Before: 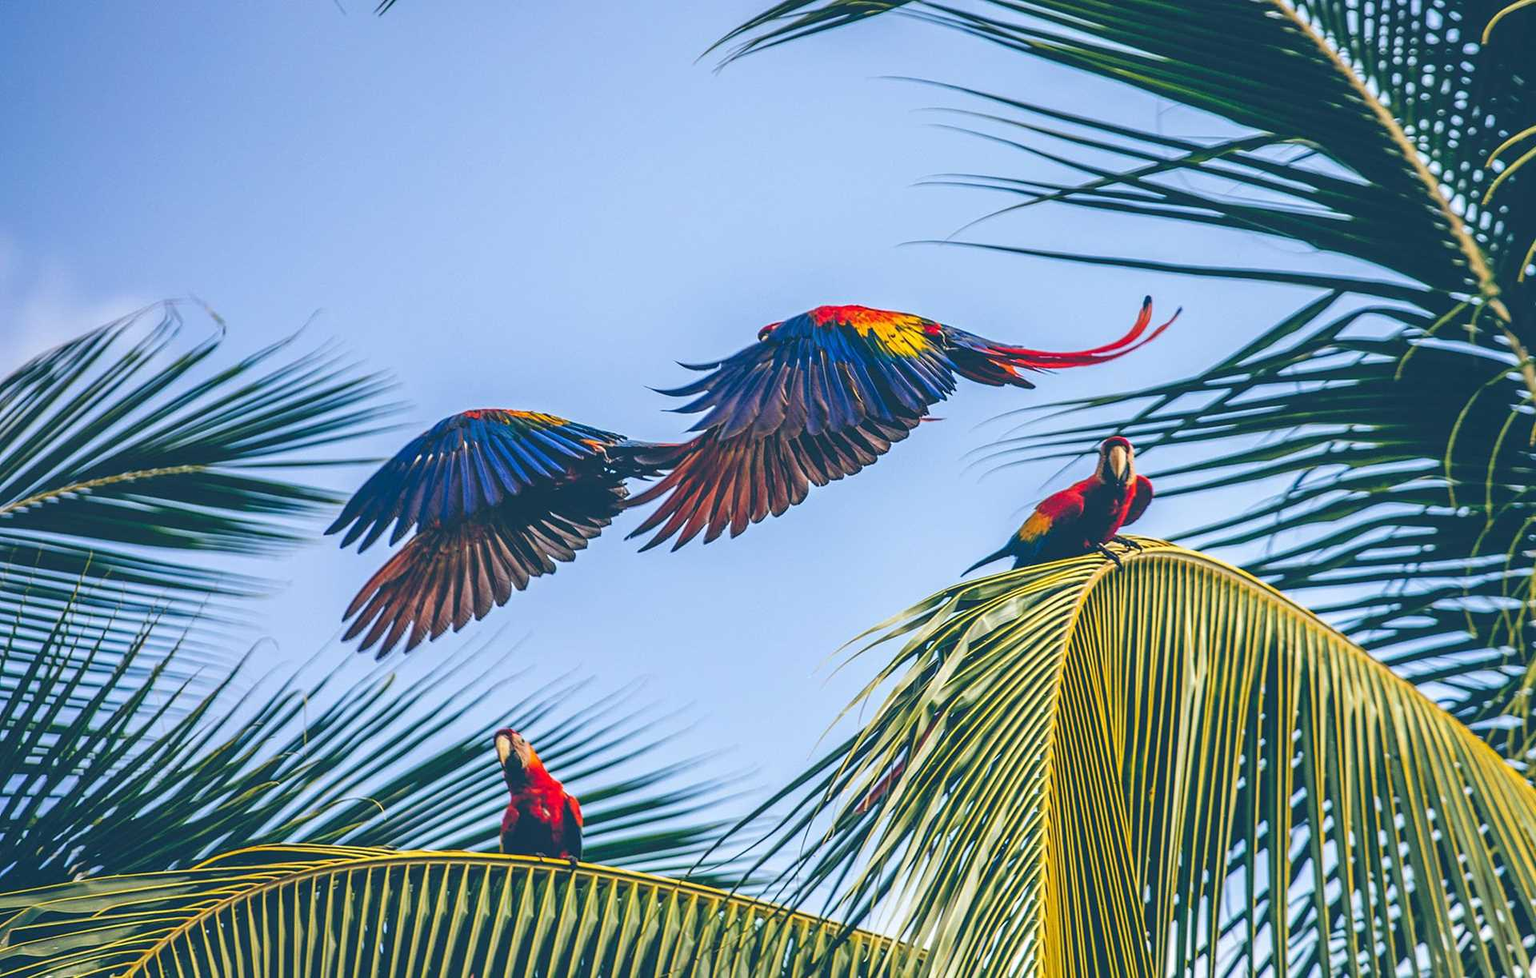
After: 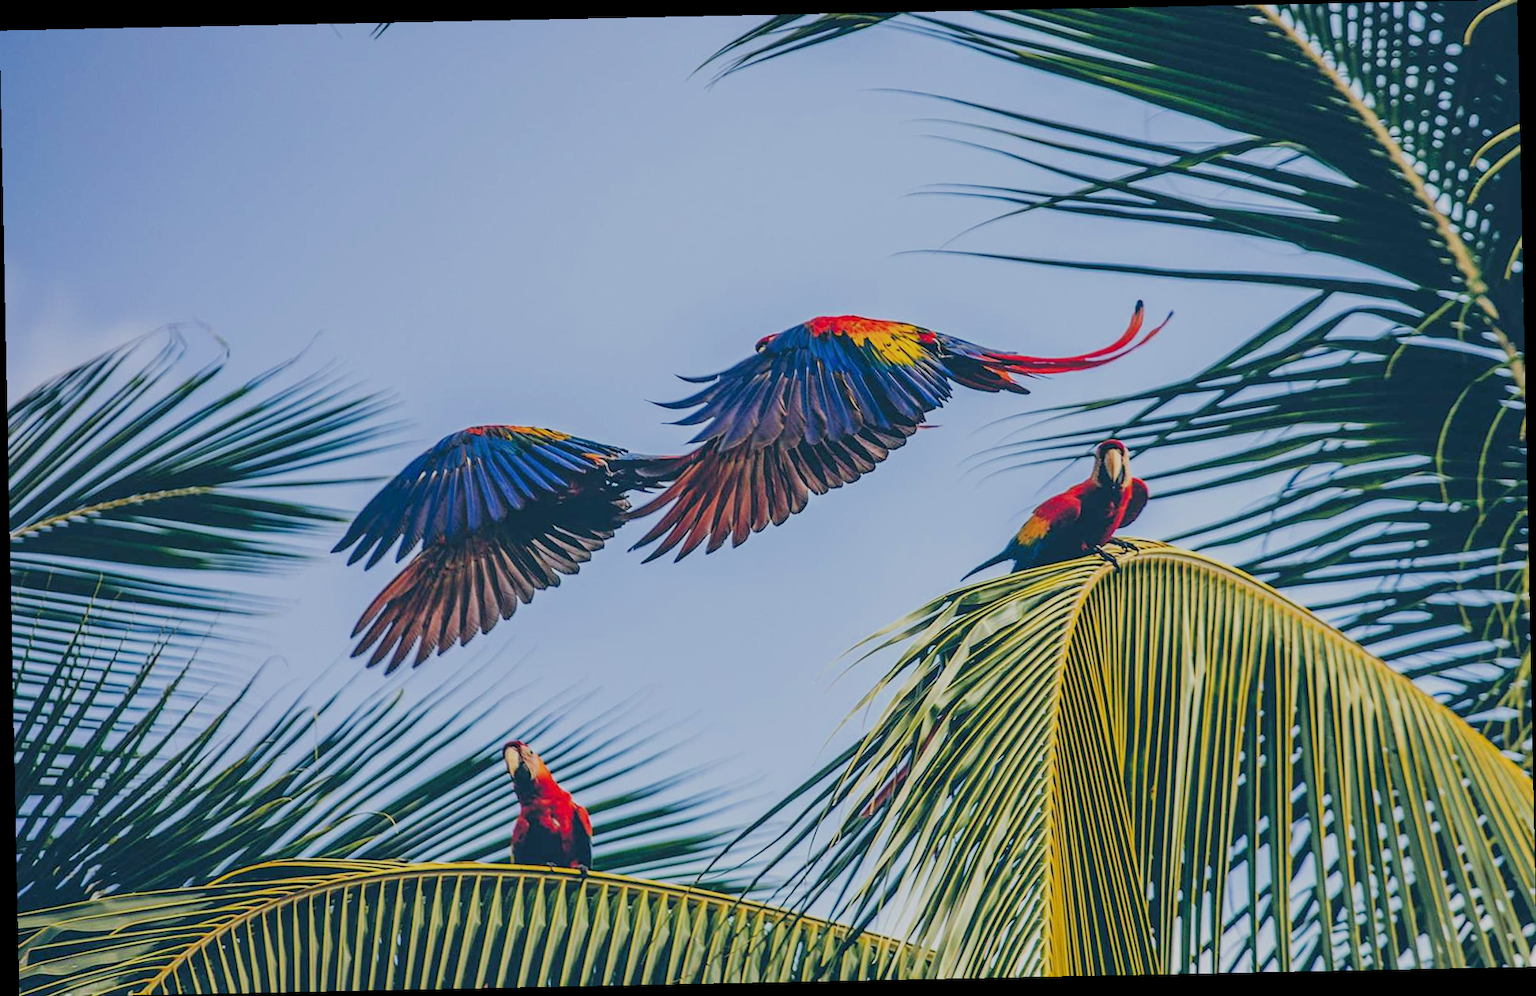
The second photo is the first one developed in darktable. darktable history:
filmic rgb: black relative exposure -6.98 EV, white relative exposure 5.63 EV, hardness 2.86
rotate and perspective: rotation -1.17°, automatic cropping off
